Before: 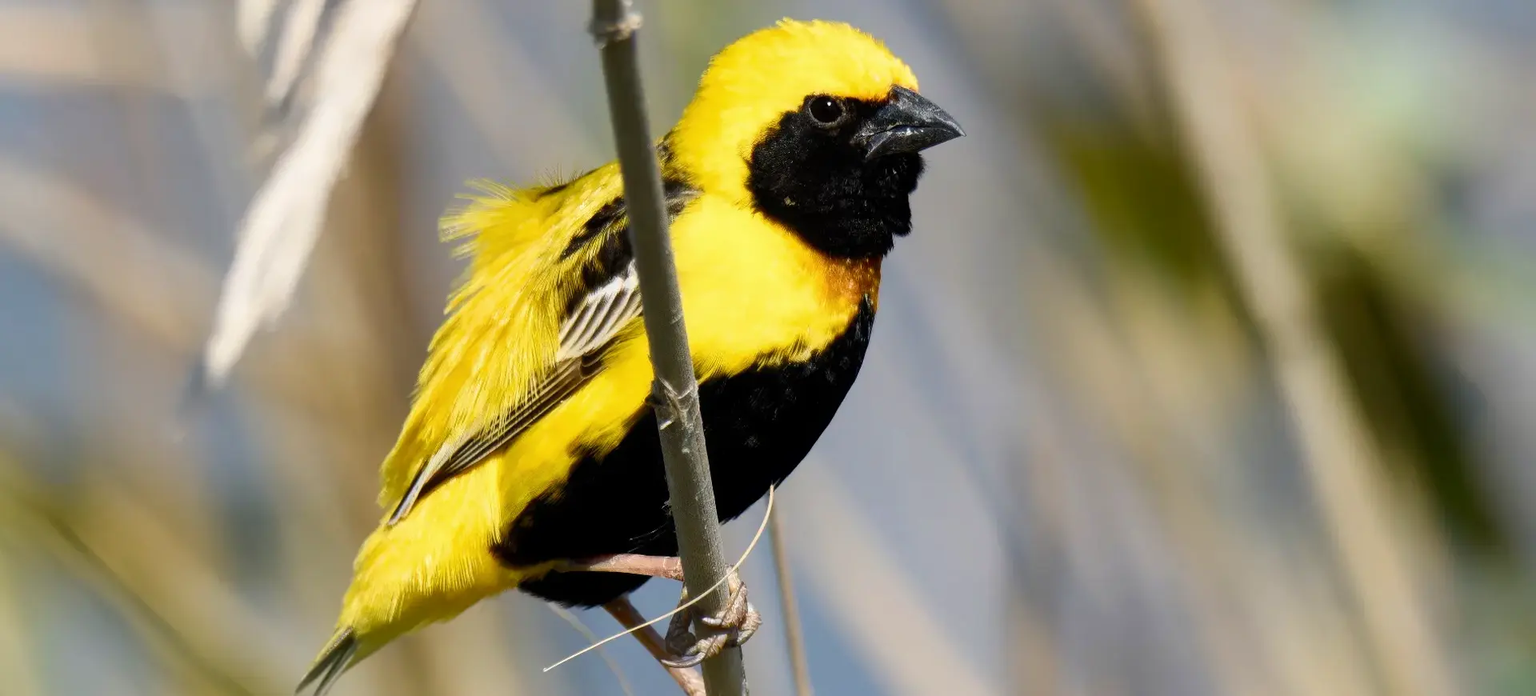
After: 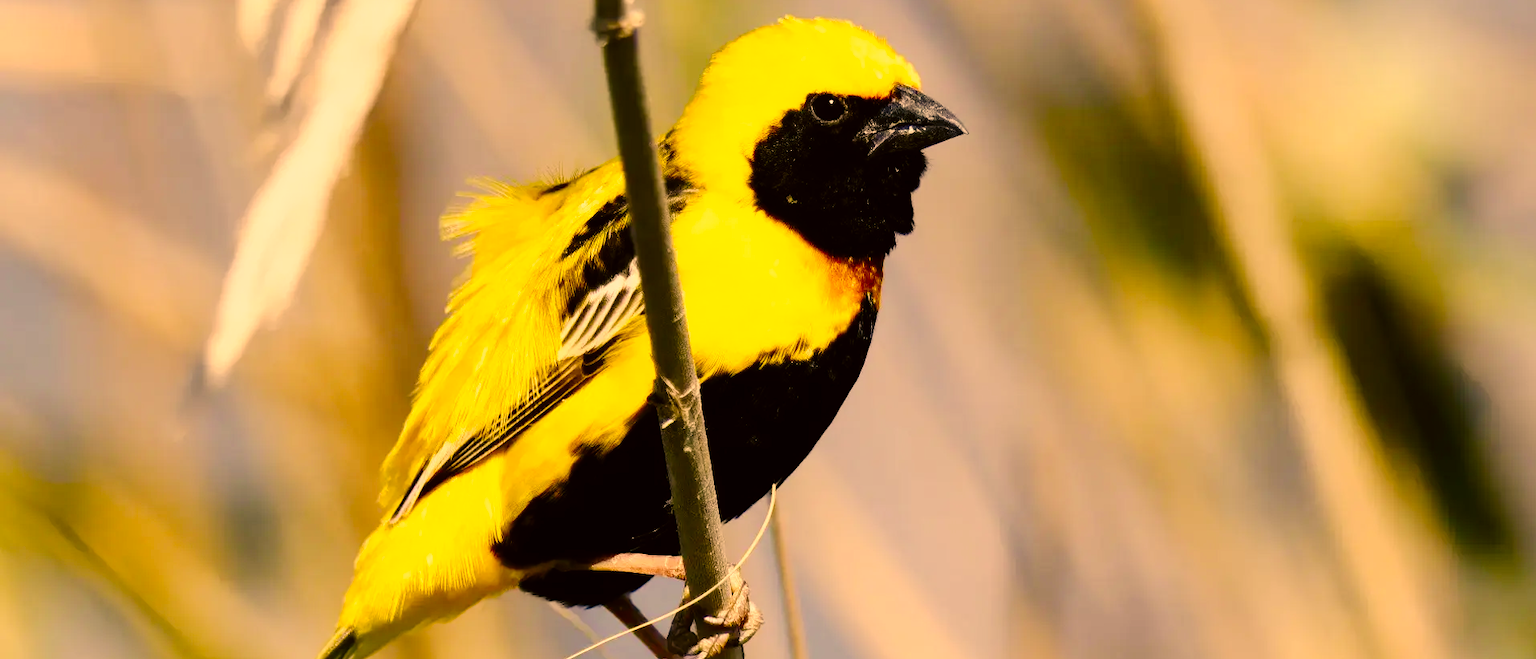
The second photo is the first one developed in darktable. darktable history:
color correction: highlights a* 18.49, highlights b* 36.16, shadows a* 1.44, shadows b* 6.33, saturation 1.02
tone curve: curves: ch0 [(0, 0) (0.003, 0.003) (0.011, 0.005) (0.025, 0.008) (0.044, 0.012) (0.069, 0.02) (0.1, 0.031) (0.136, 0.047) (0.177, 0.088) (0.224, 0.141) (0.277, 0.222) (0.335, 0.32) (0.399, 0.425) (0.468, 0.524) (0.543, 0.623) (0.623, 0.716) (0.709, 0.796) (0.801, 0.88) (0.898, 0.959) (1, 1)], preserve colors none
crop: top 0.453%, right 0.255%, bottom 5.01%
